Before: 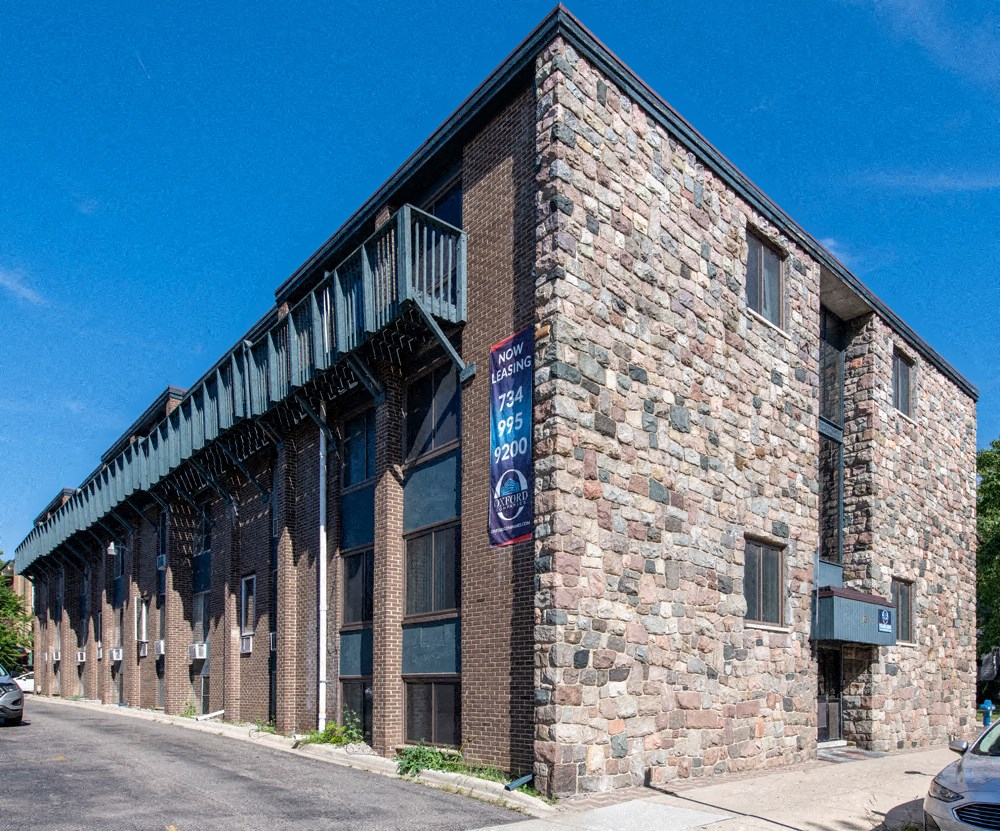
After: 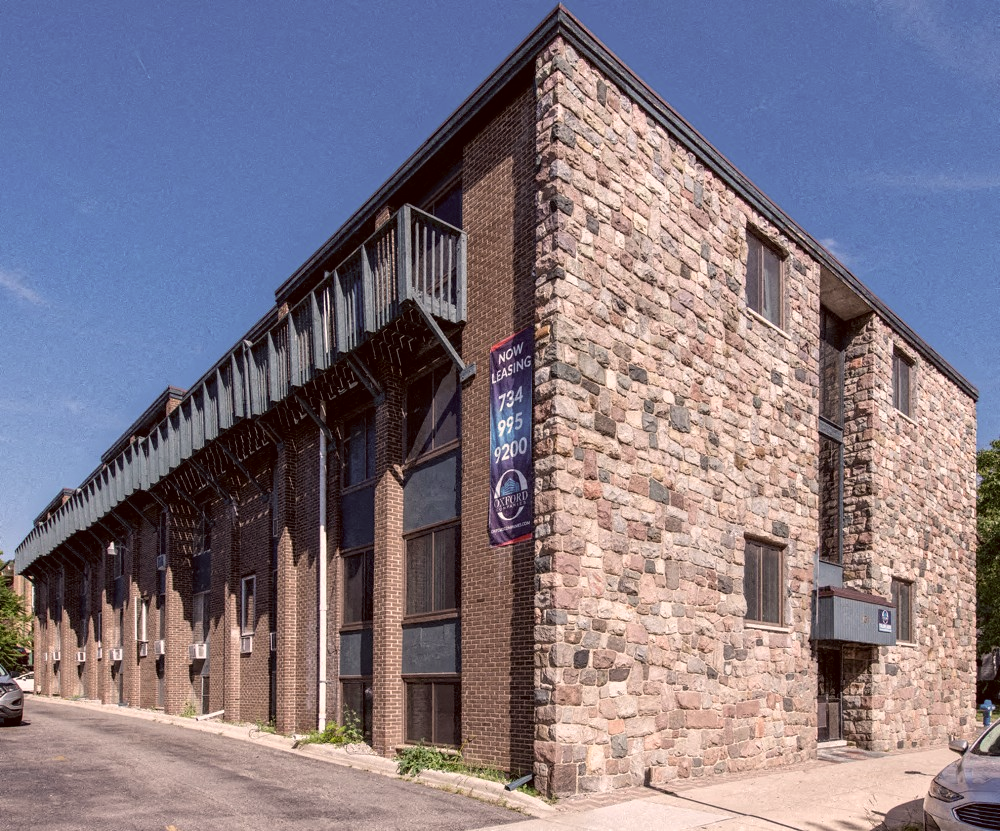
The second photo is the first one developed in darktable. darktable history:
color correction: highlights a* 10.17, highlights b* 9.74, shadows a* 8.7, shadows b* 8, saturation 0.817
